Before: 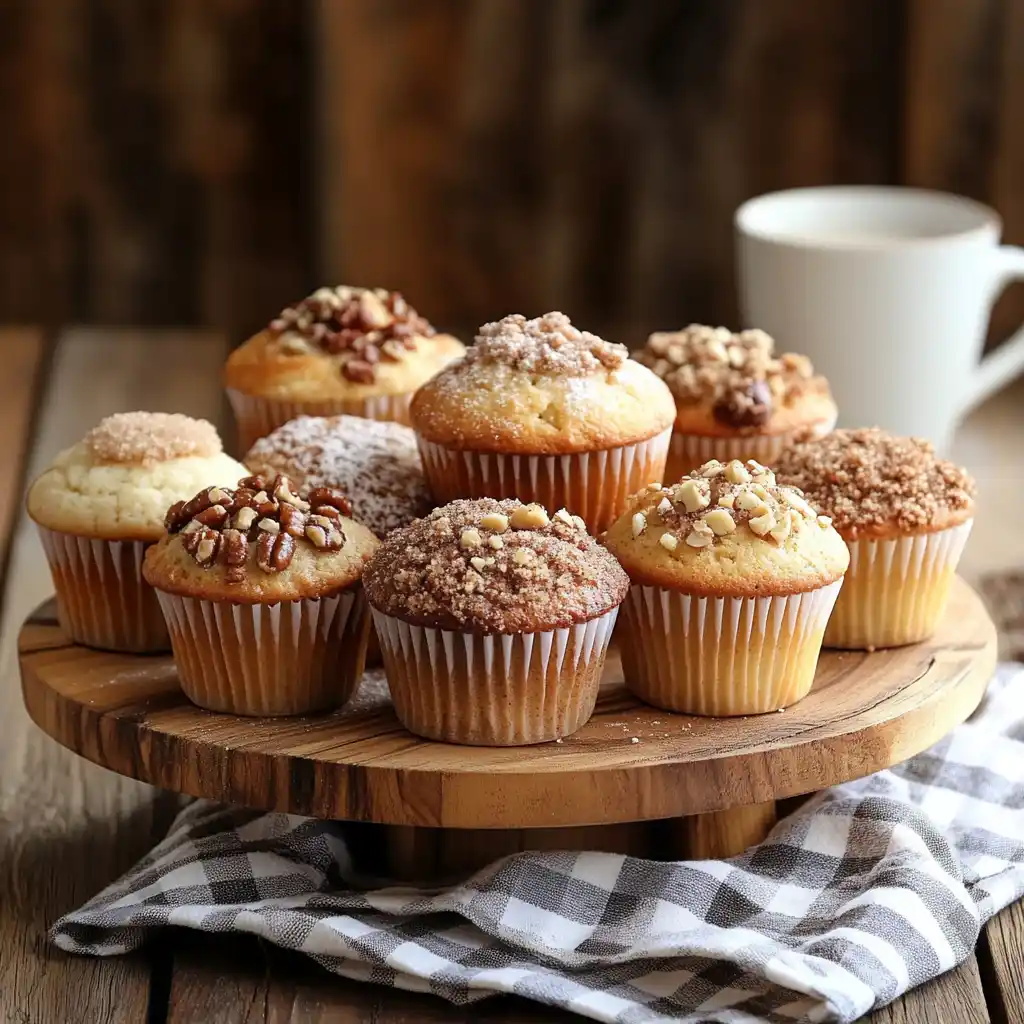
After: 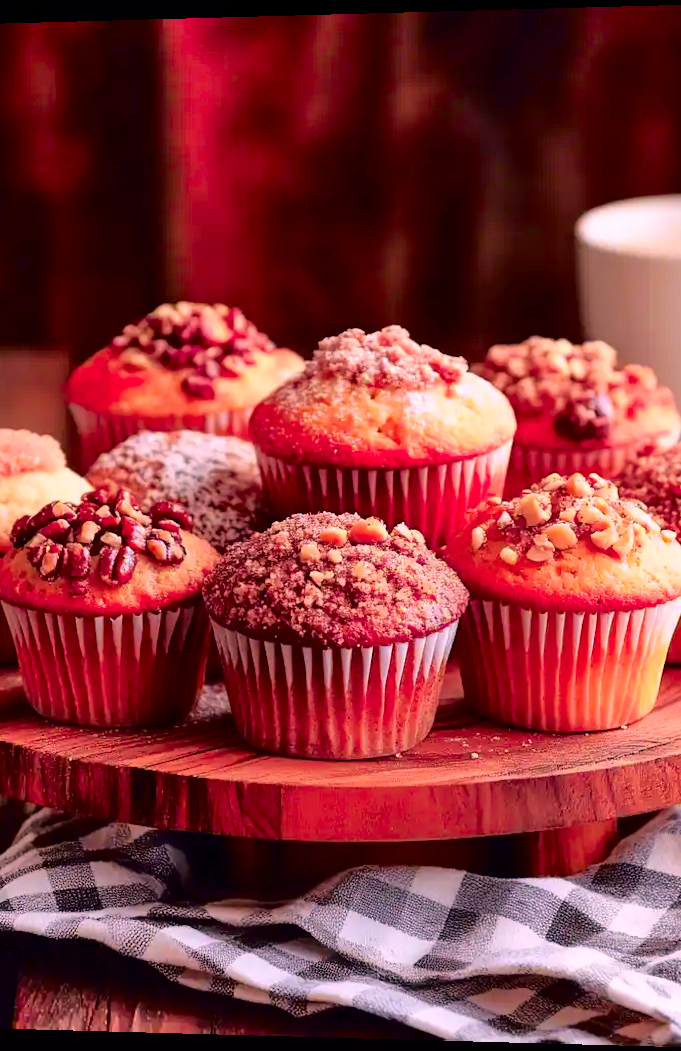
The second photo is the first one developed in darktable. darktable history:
local contrast: highlights 100%, shadows 100%, detail 120%, midtone range 0.2
shadows and highlights: shadows 43.71, white point adjustment -1.46, soften with gaussian
color zones: curves: ch1 [(0.24, 0.629) (0.75, 0.5)]; ch2 [(0.255, 0.454) (0.745, 0.491)], mix 102.12%
crop and rotate: left 14.436%, right 18.898%
rotate and perspective: lens shift (horizontal) -0.055, automatic cropping off
color correction: highlights a* 7.34, highlights b* 4.37
tone curve: curves: ch0 [(0, 0) (0.126, 0.061) (0.362, 0.382) (0.498, 0.498) (0.706, 0.712) (1, 1)]; ch1 [(0, 0) (0.5, 0.522) (0.55, 0.586) (1, 1)]; ch2 [(0, 0) (0.44, 0.424) (0.5, 0.482) (0.537, 0.538) (1, 1)], color space Lab, independent channels, preserve colors none
